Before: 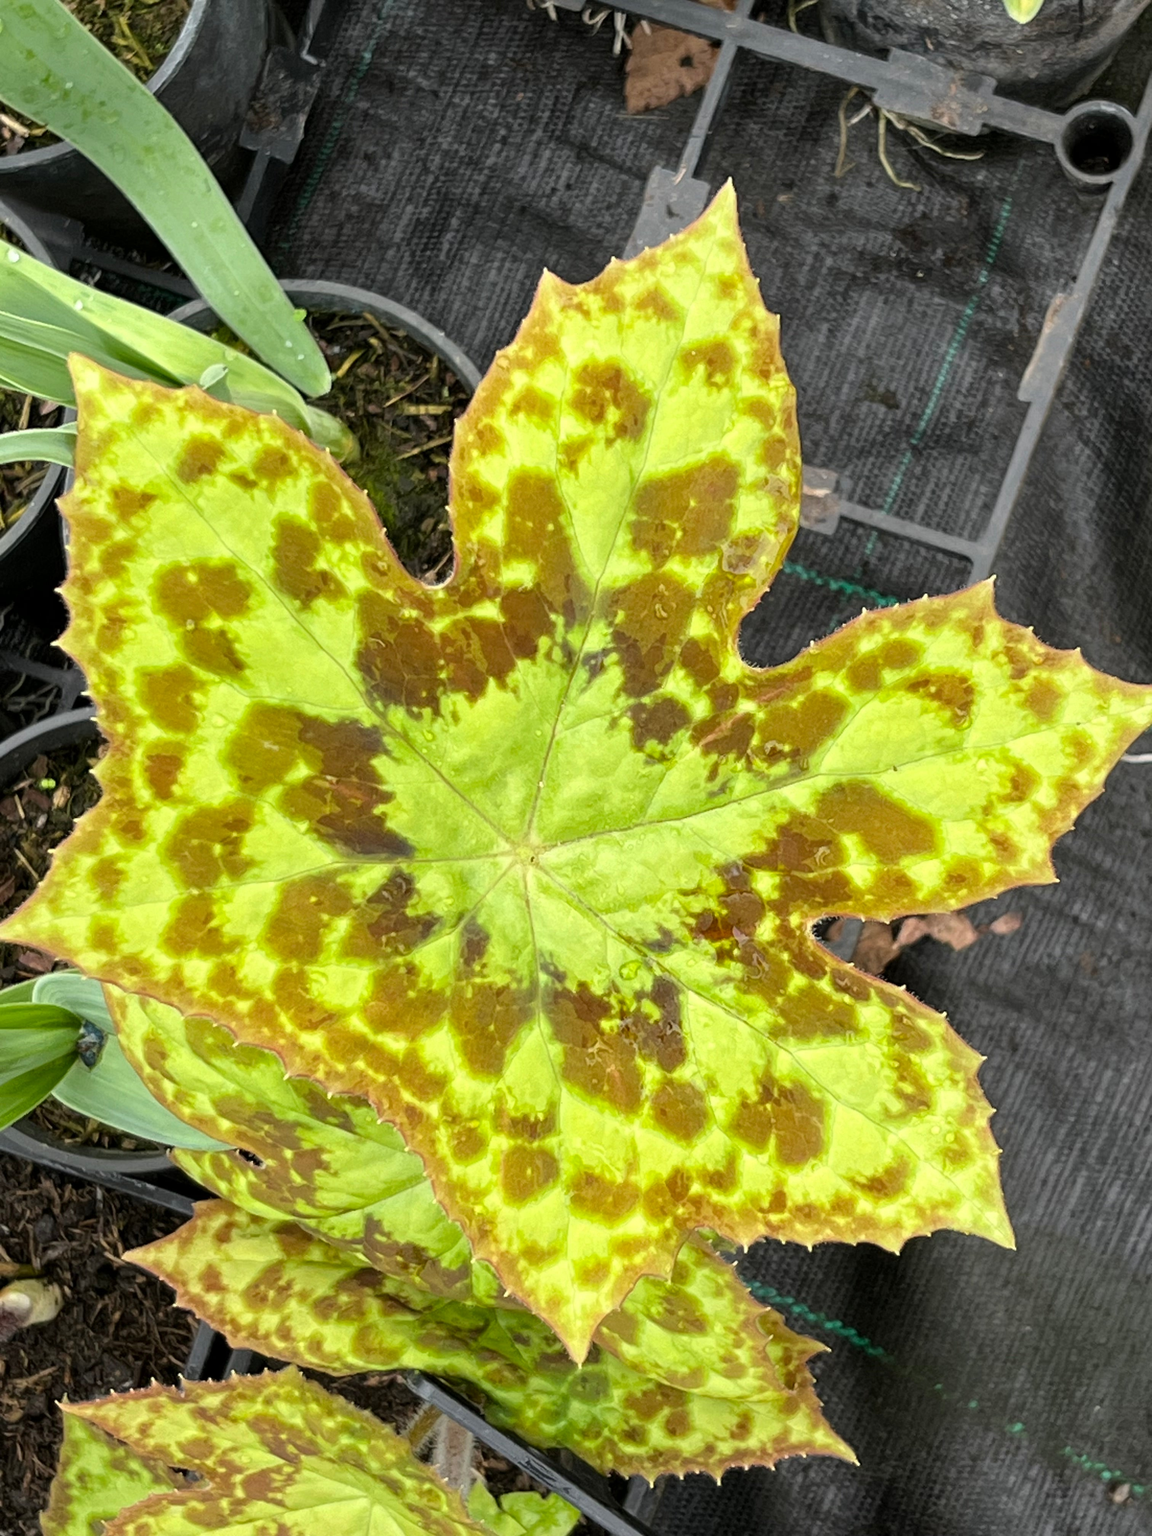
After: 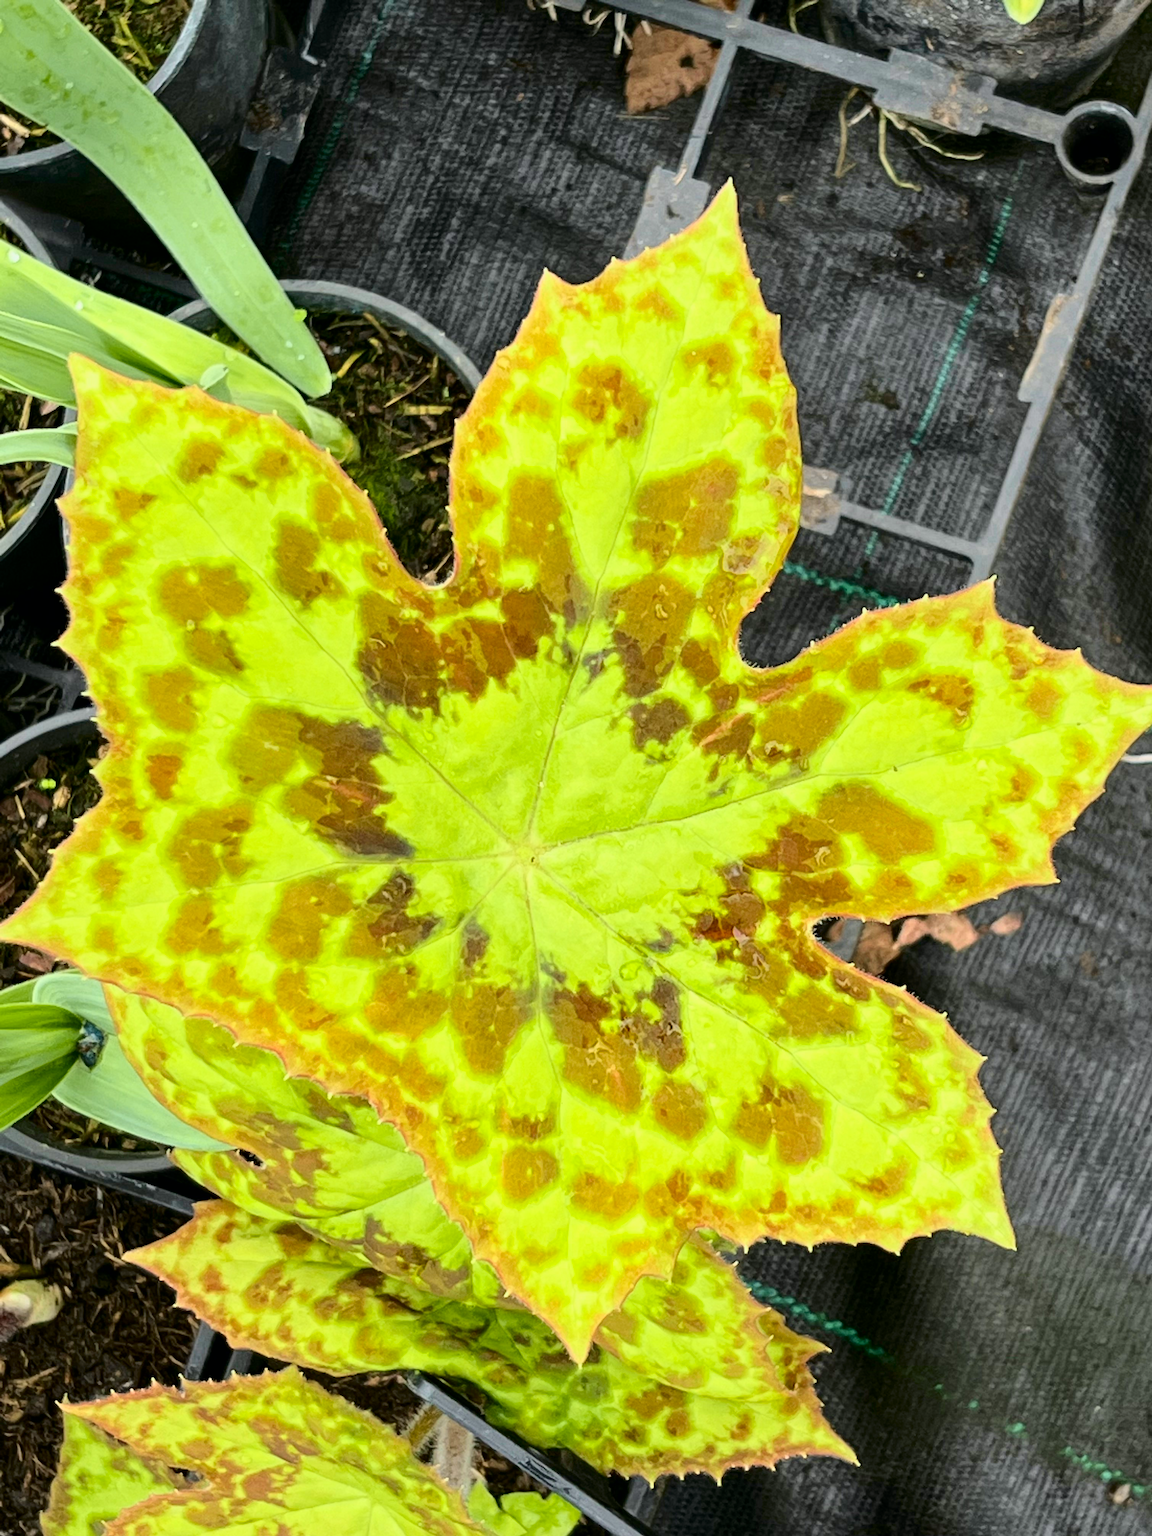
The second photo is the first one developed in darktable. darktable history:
color correction: saturation 0.98
tone curve: curves: ch0 [(0, 0) (0.042, 0.023) (0.157, 0.114) (0.302, 0.308) (0.44, 0.507) (0.607, 0.705) (0.824, 0.882) (1, 0.965)]; ch1 [(0, 0) (0.339, 0.334) (0.445, 0.419) (0.476, 0.454) (0.503, 0.501) (0.517, 0.513) (0.551, 0.567) (0.622, 0.662) (0.706, 0.741) (1, 1)]; ch2 [(0, 0) (0.327, 0.318) (0.417, 0.426) (0.46, 0.453) (0.502, 0.5) (0.514, 0.524) (0.547, 0.572) (0.615, 0.656) (0.717, 0.778) (1, 1)], color space Lab, independent channels, preserve colors none
